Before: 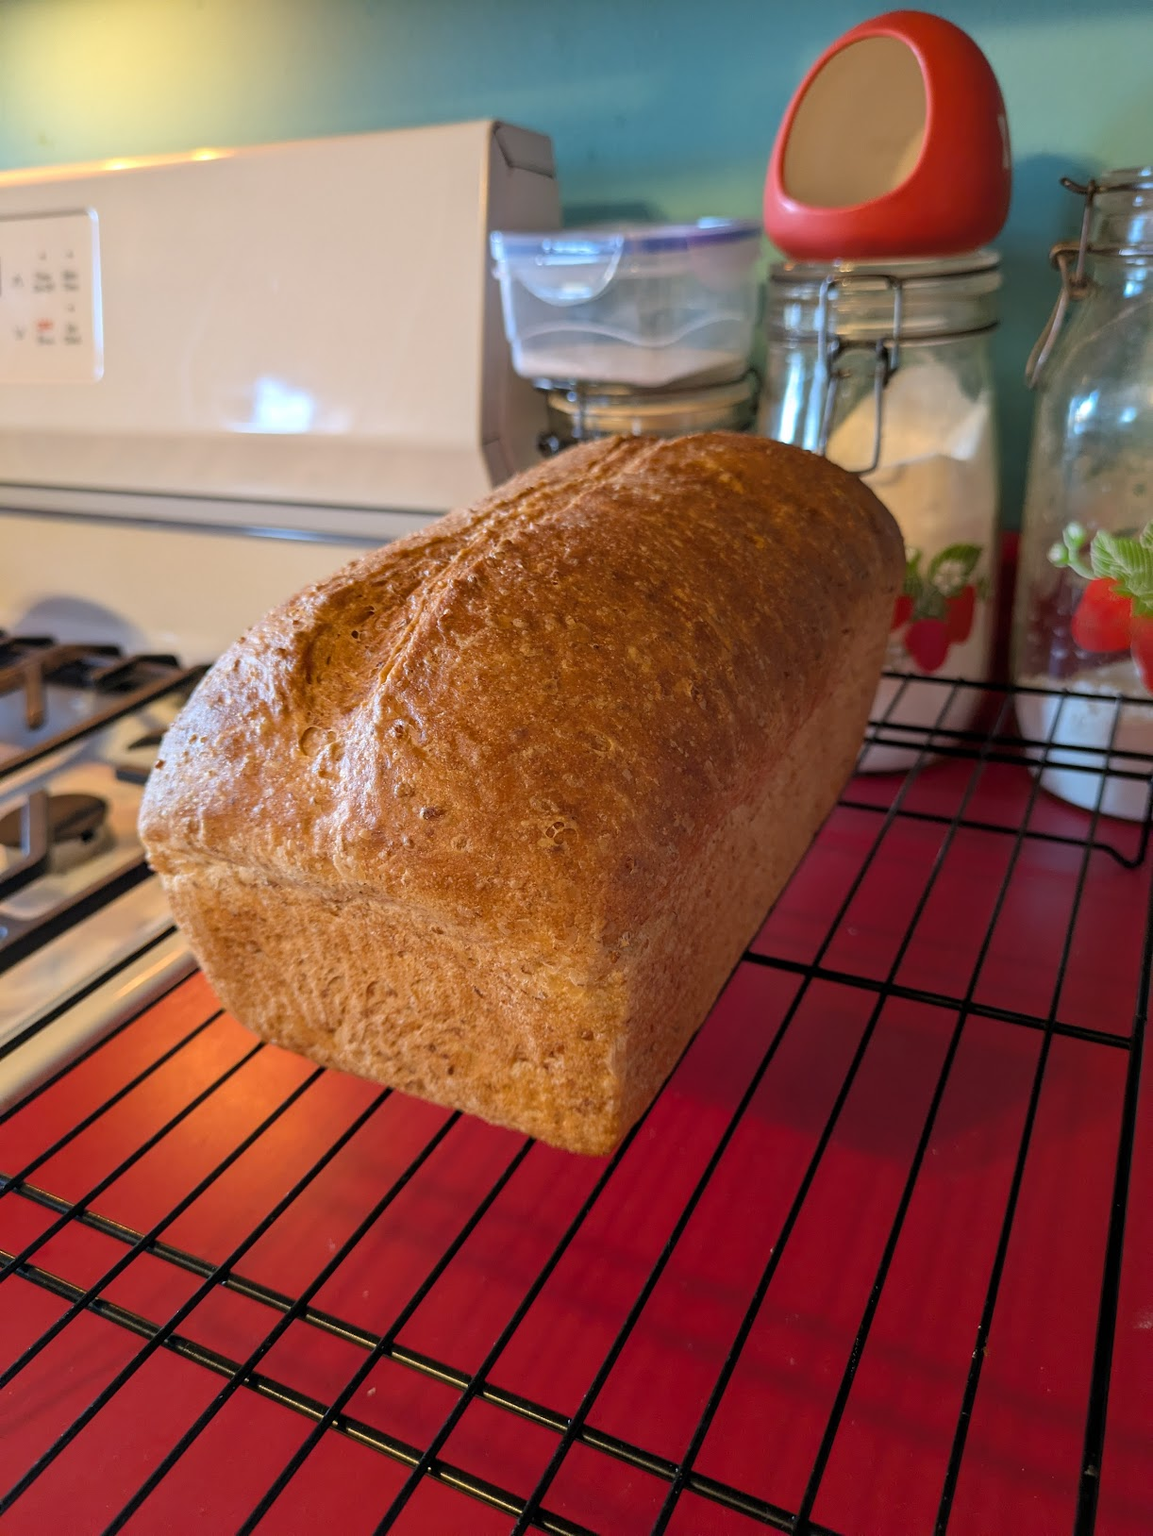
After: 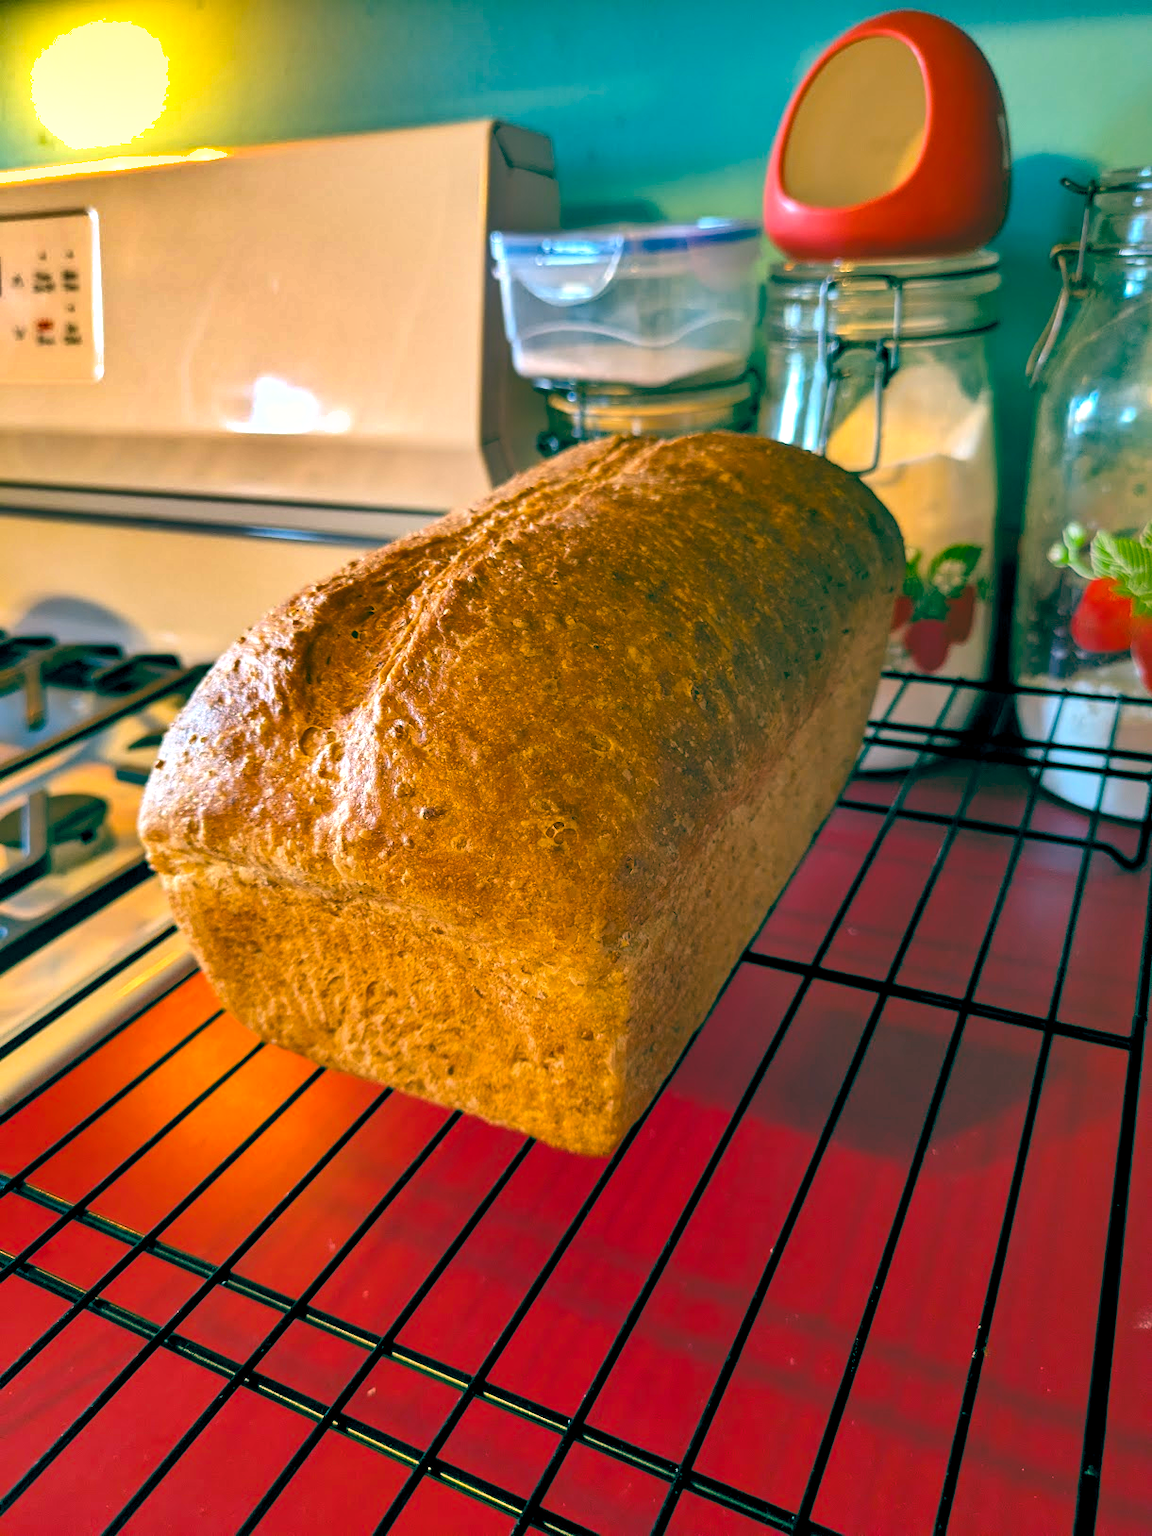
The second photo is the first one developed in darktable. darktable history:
exposure: exposure 0.569 EV, compensate highlight preservation false
shadows and highlights: white point adjustment 0.107, highlights -71.2, soften with gaussian
color balance rgb: shadows lift › luminance -19.954%, highlights gain › chroma 3.703%, highlights gain › hue 58.86°, global offset › luminance -0.548%, global offset › chroma 0.903%, global offset › hue 173.71°, perceptual saturation grading › global saturation 30.044%, global vibrance 20%
